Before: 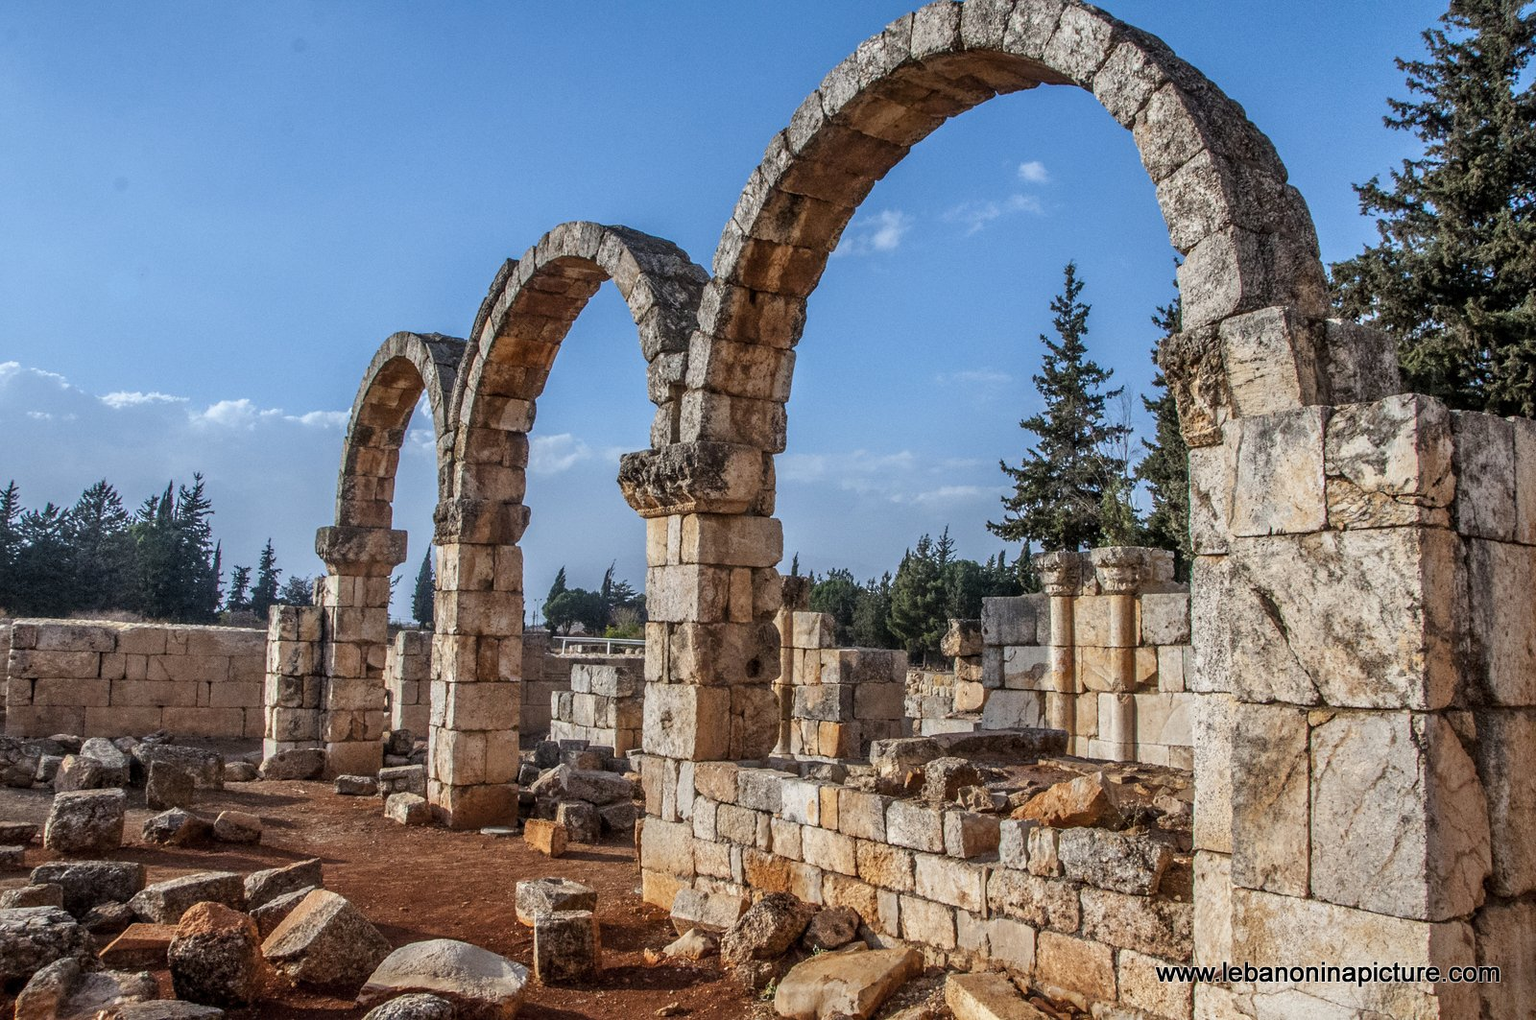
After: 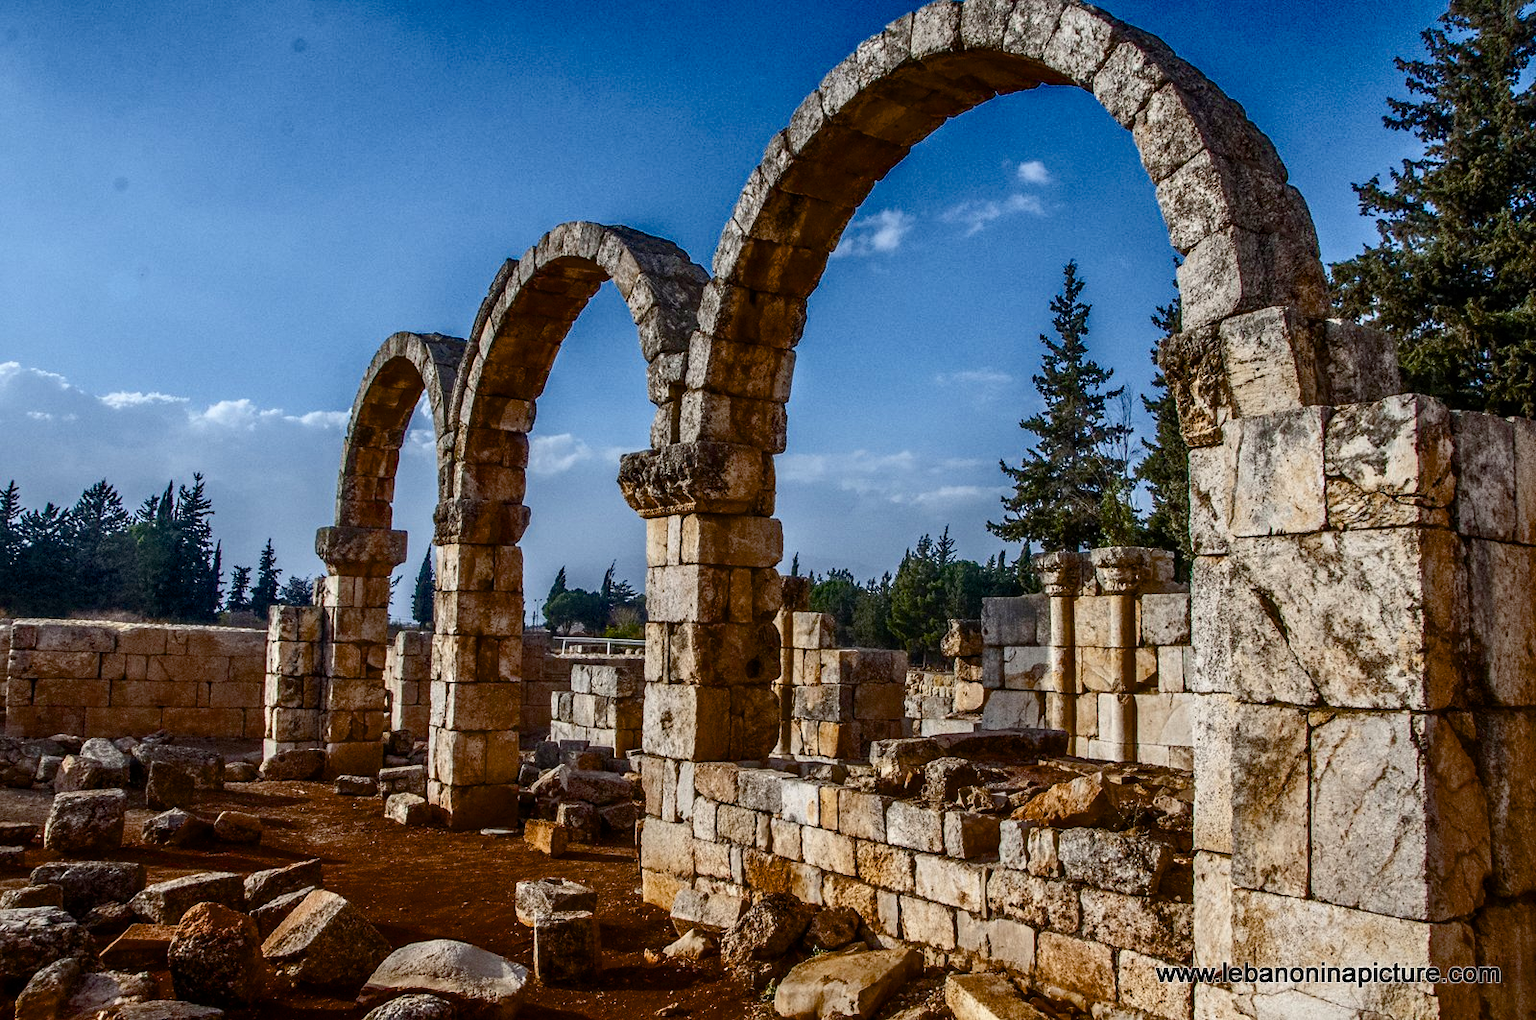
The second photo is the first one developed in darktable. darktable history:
color balance rgb: perceptual saturation grading › global saturation 45.272%, perceptual saturation grading › highlights -50.277%, perceptual saturation grading › shadows 30.117%, perceptual brilliance grading › highlights 3.269%, perceptual brilliance grading › mid-tones -17.341%, perceptual brilliance grading › shadows -41.39%, global vibrance 16.313%, saturation formula JzAzBz (2021)
